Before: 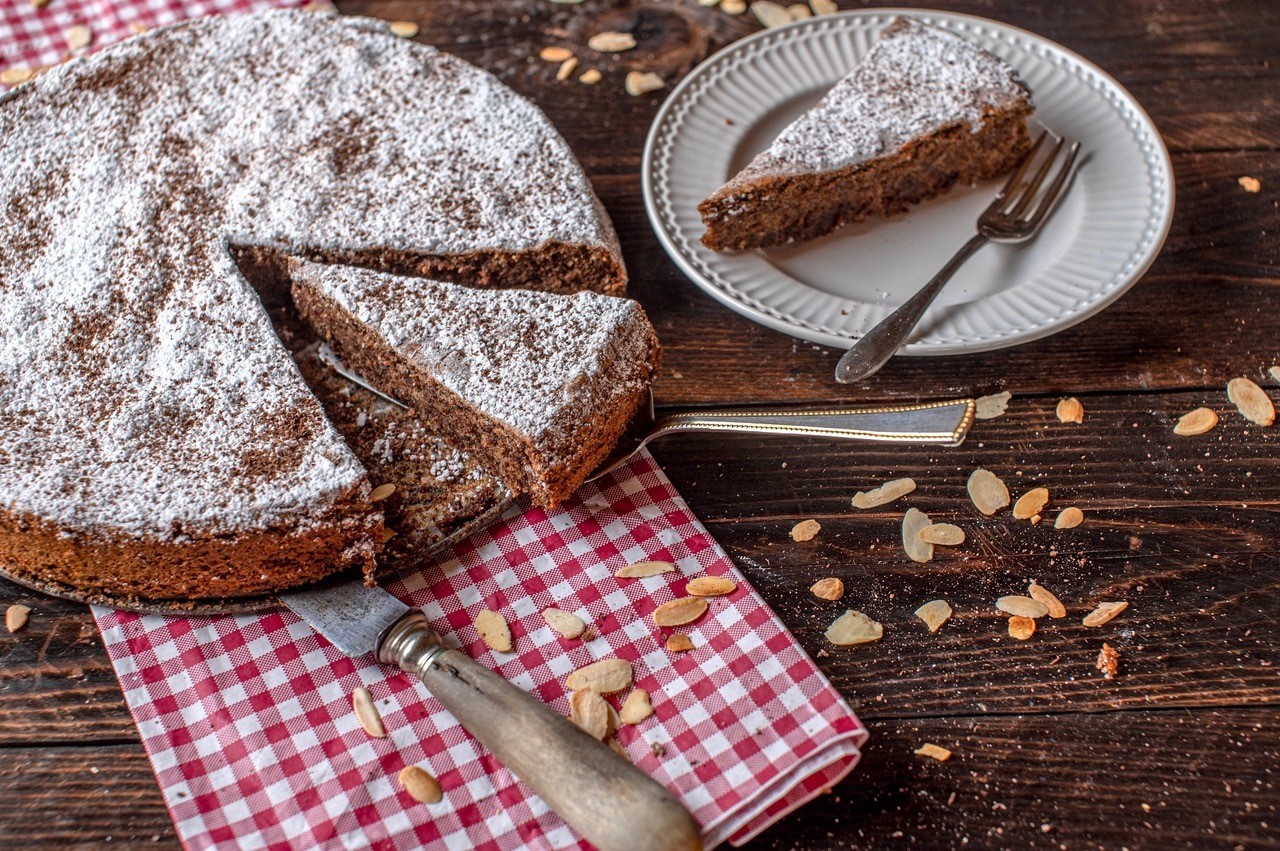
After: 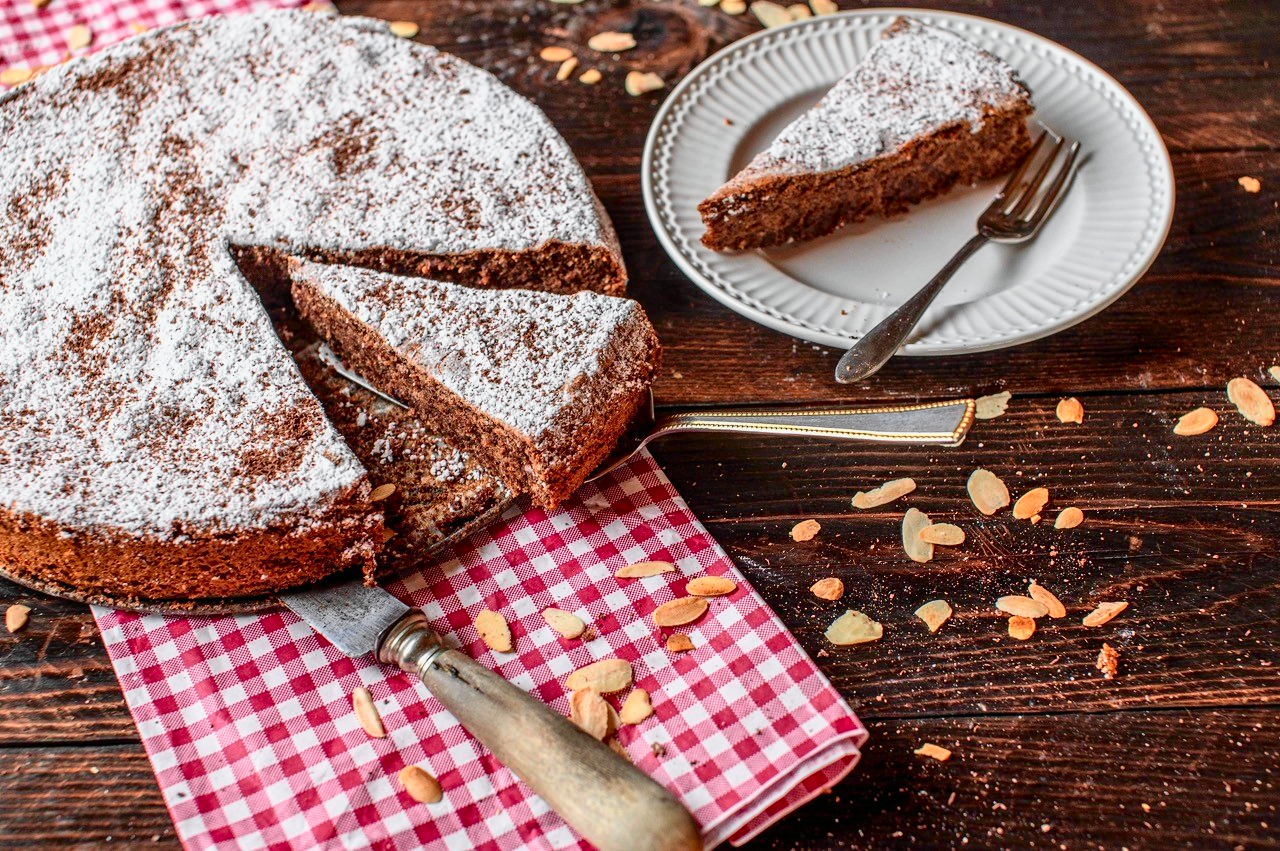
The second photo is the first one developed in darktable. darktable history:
tone curve: curves: ch0 [(0, 0) (0.131, 0.116) (0.316, 0.345) (0.501, 0.584) (0.629, 0.732) (0.812, 0.888) (1, 0.974)]; ch1 [(0, 0) (0.366, 0.367) (0.475, 0.462) (0.494, 0.496) (0.504, 0.499) (0.553, 0.584) (1, 1)]; ch2 [(0, 0) (0.333, 0.346) (0.375, 0.375) (0.424, 0.43) (0.476, 0.492) (0.502, 0.502) (0.533, 0.556) (0.566, 0.599) (0.614, 0.653) (1, 1)], color space Lab, independent channels, preserve colors none
